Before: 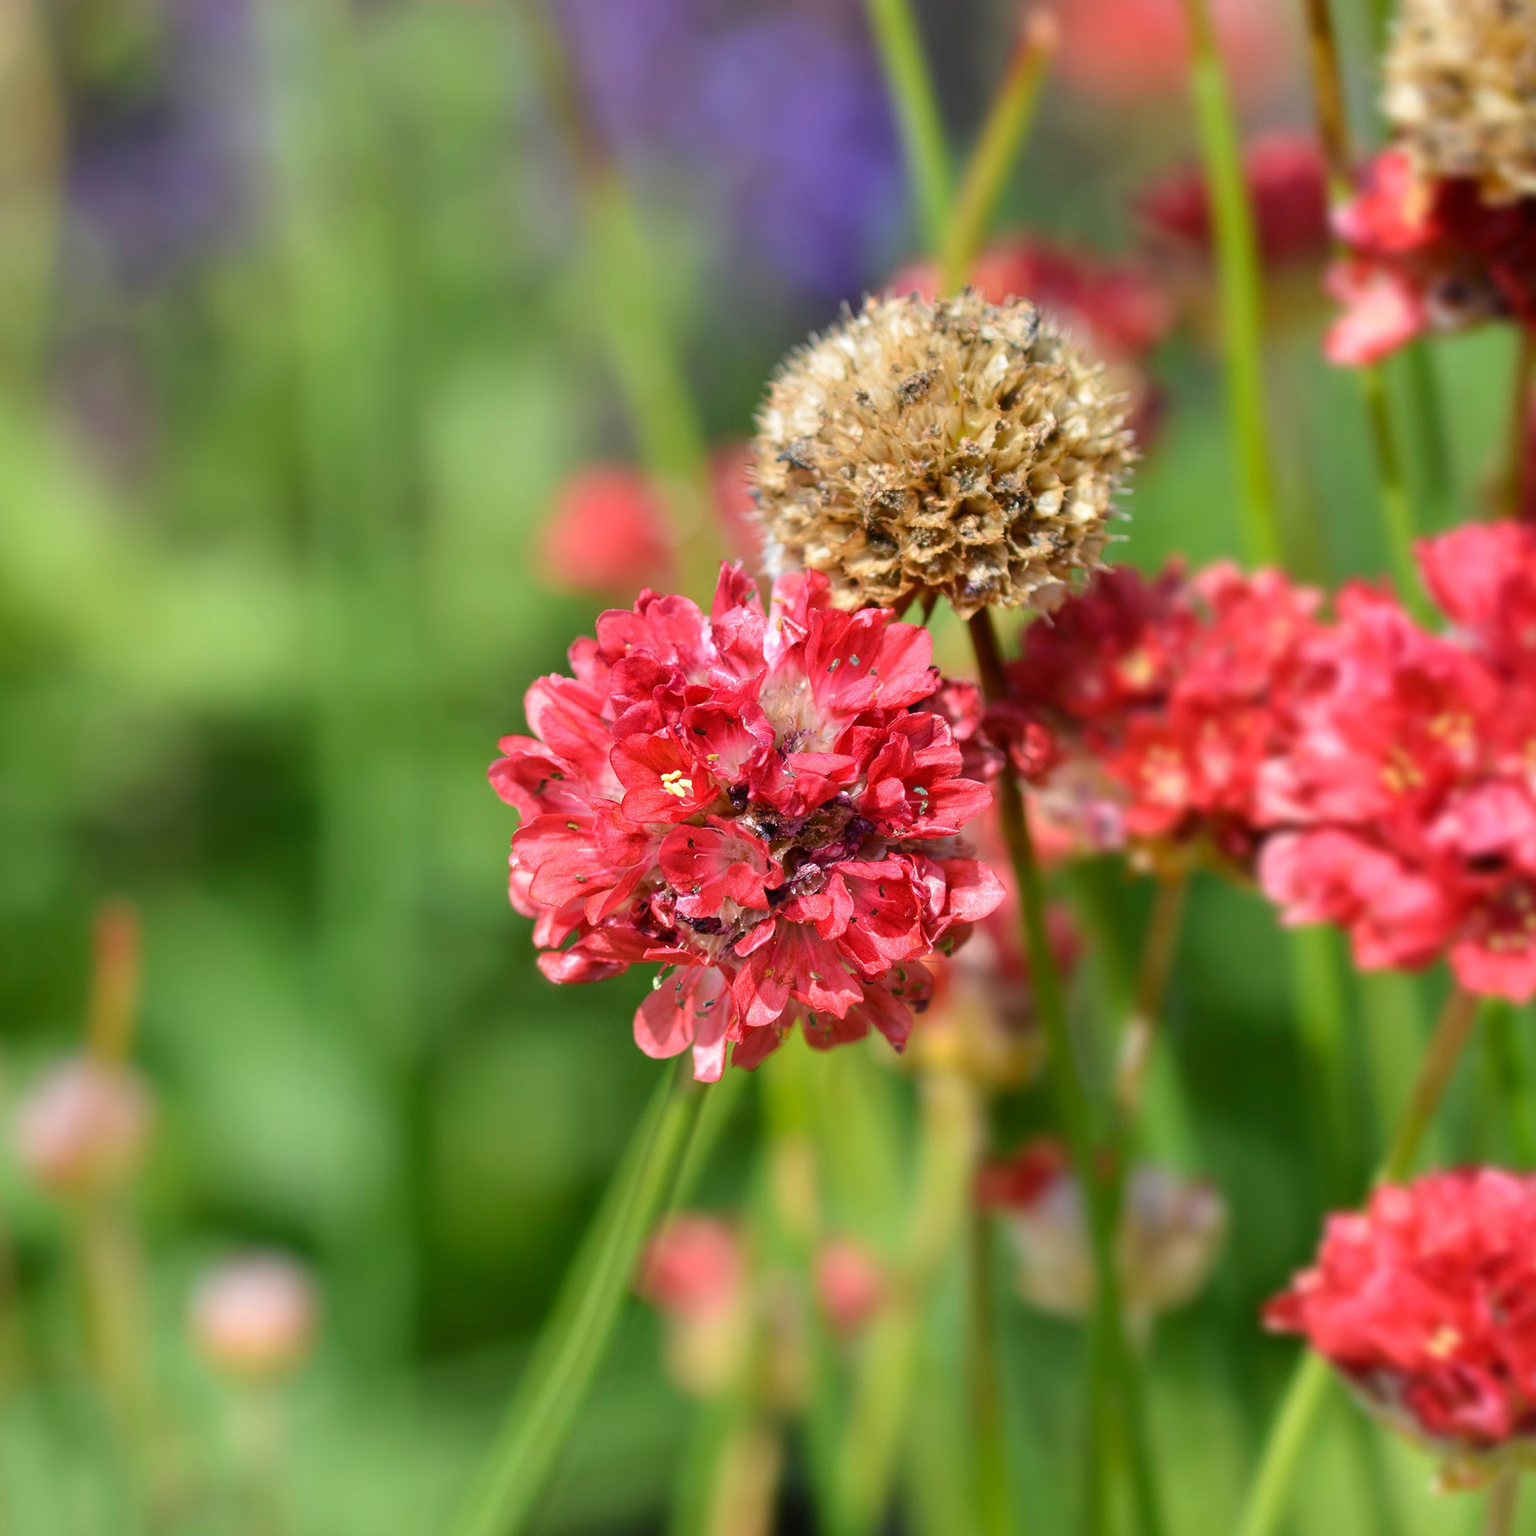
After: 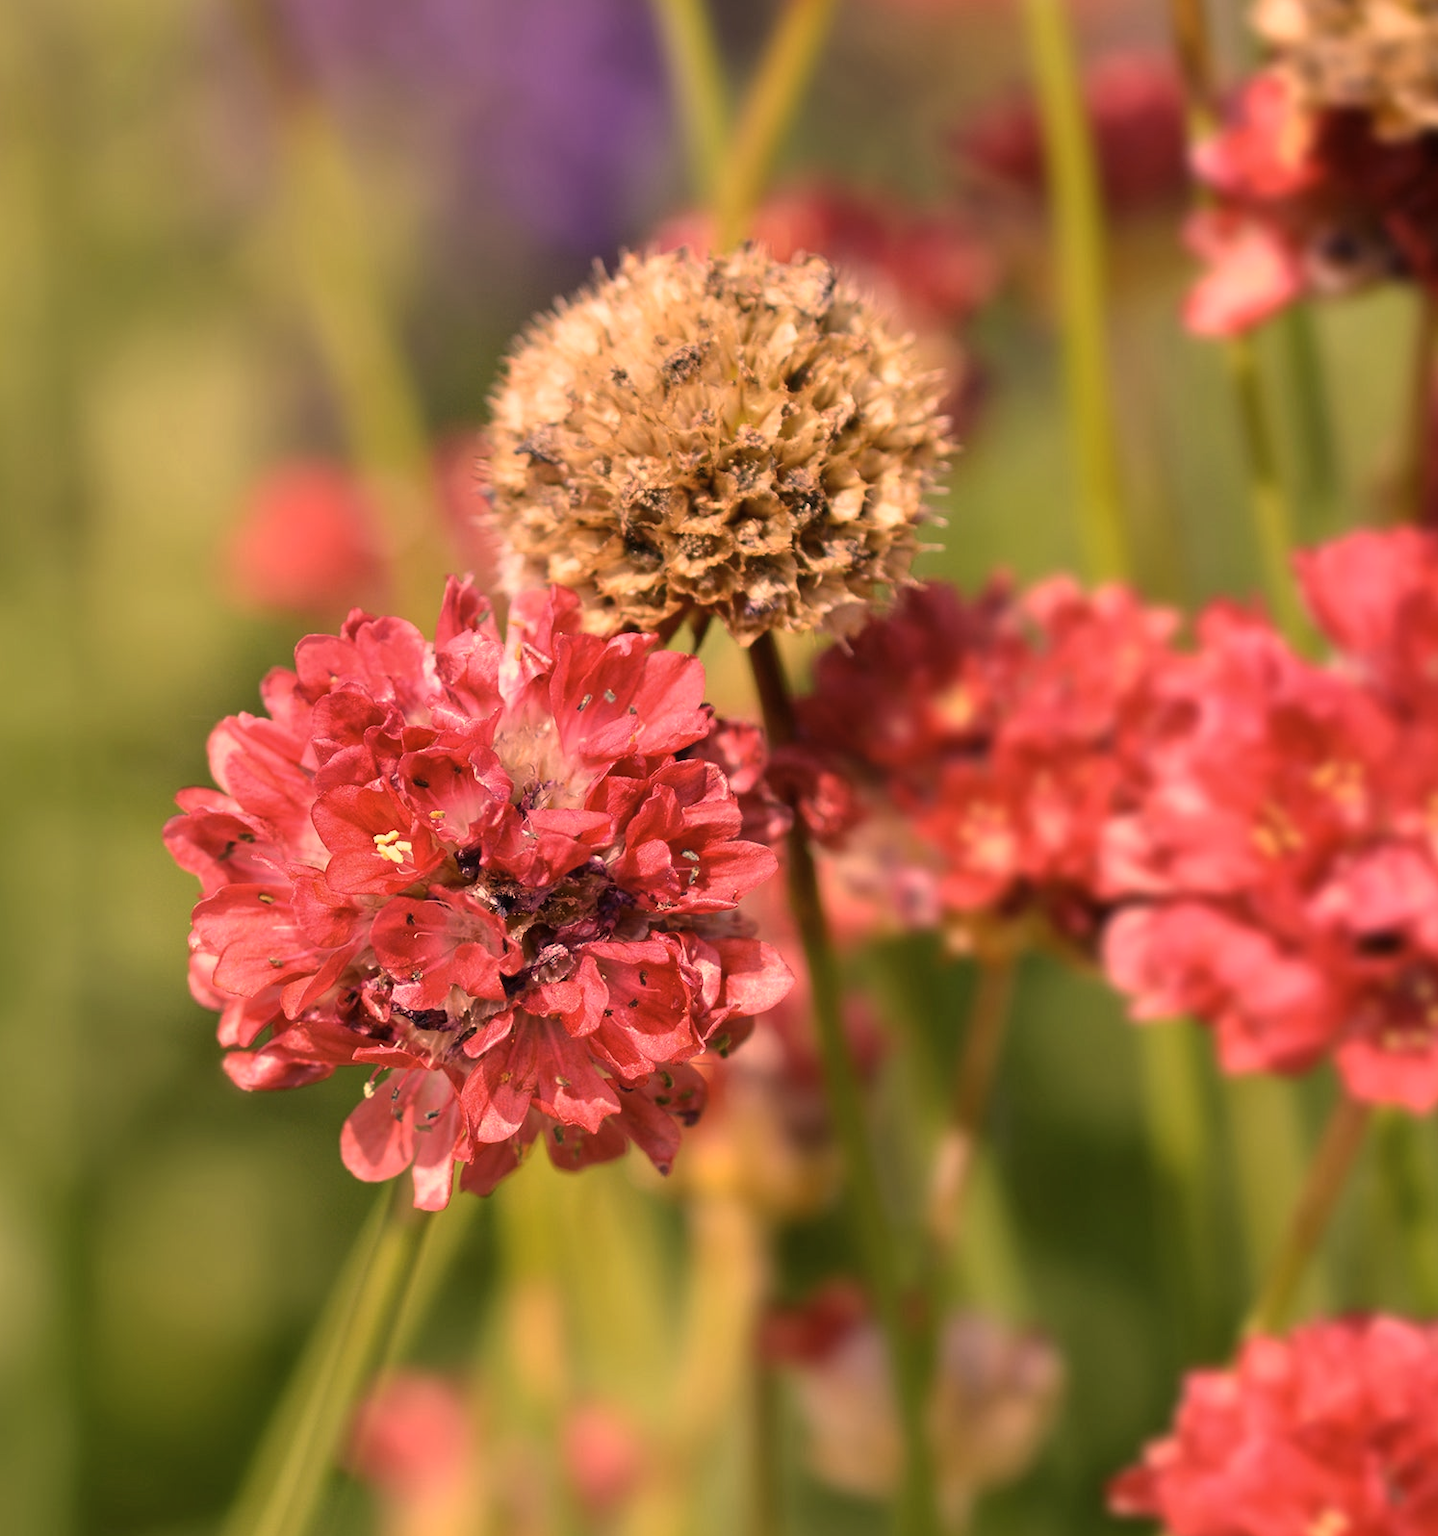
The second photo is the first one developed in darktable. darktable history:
crop: left 23.095%, top 5.827%, bottom 11.854%
color correction: highlights a* 40, highlights b* 40, saturation 0.69
